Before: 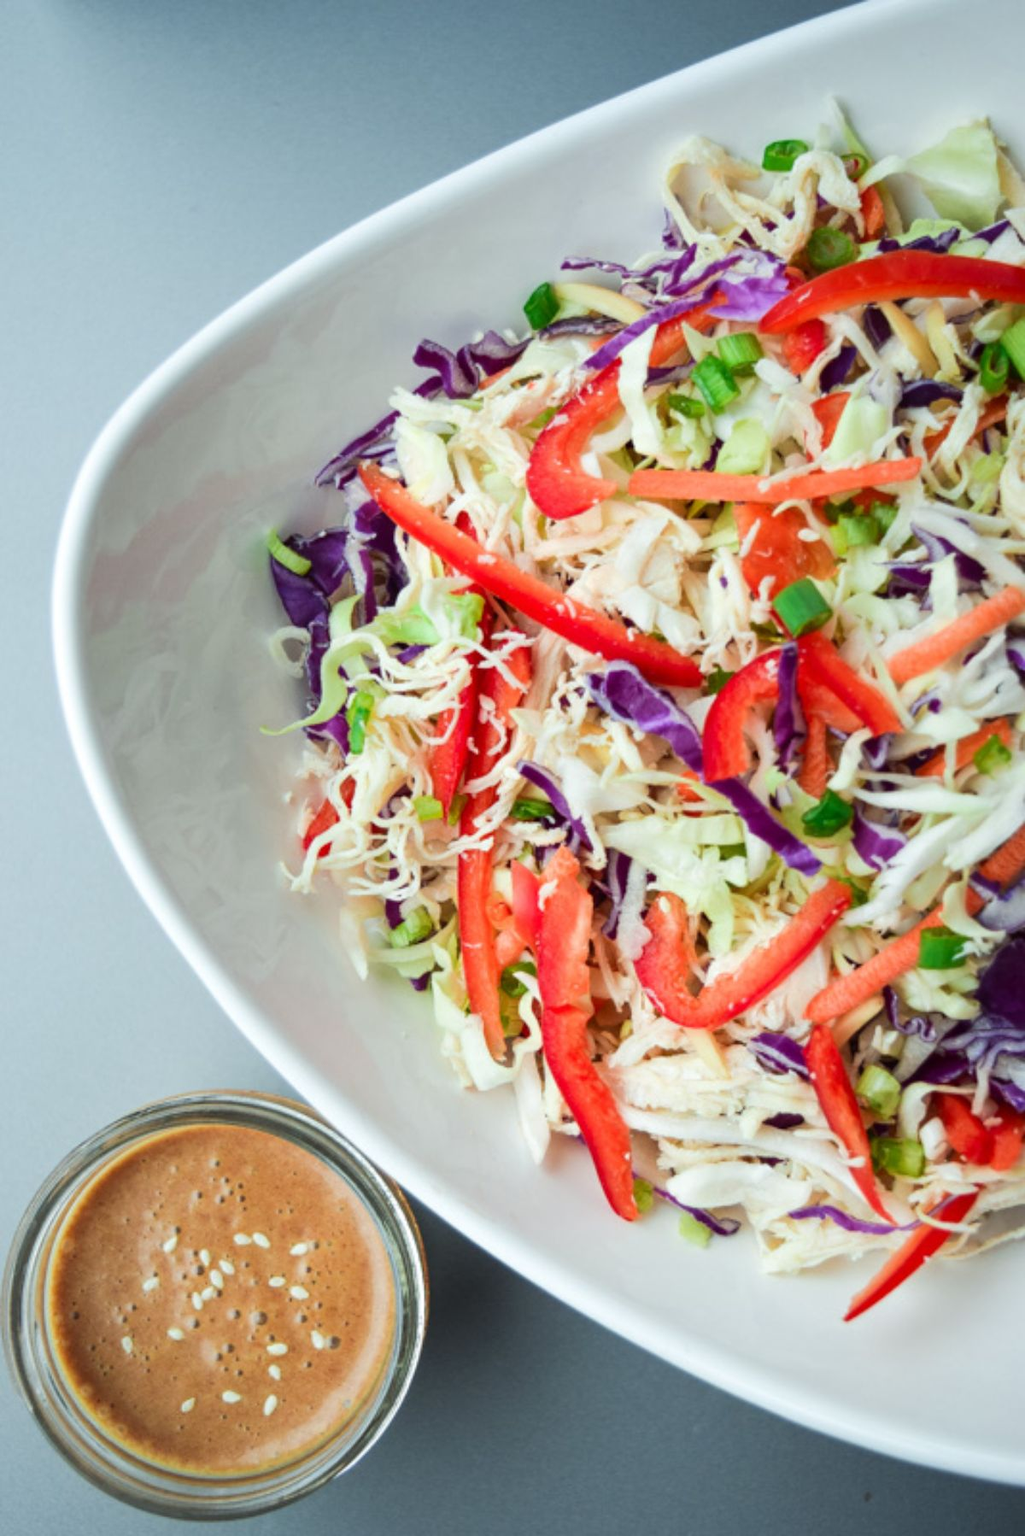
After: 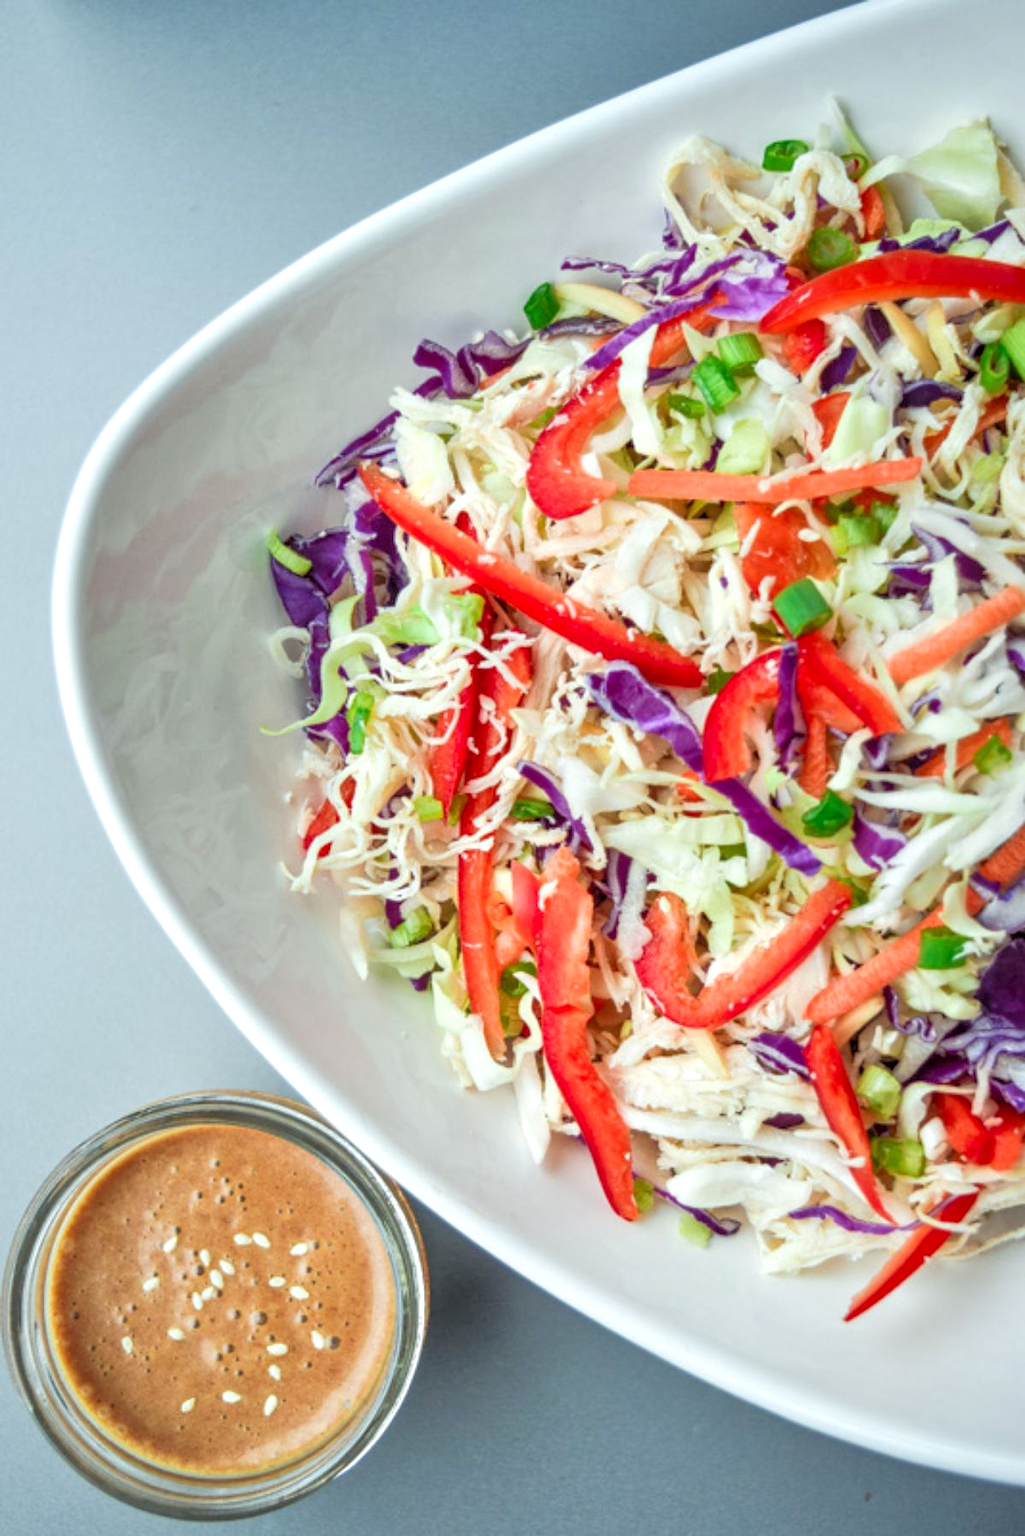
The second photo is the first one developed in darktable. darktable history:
local contrast: on, module defaults
levels: levels [0.016, 0.5, 0.996]
tone equalizer: -7 EV 0.15 EV, -6 EV 0.6 EV, -5 EV 1.15 EV, -4 EV 1.33 EV, -3 EV 1.15 EV, -2 EV 0.6 EV, -1 EV 0.15 EV, mask exposure compensation -0.5 EV
